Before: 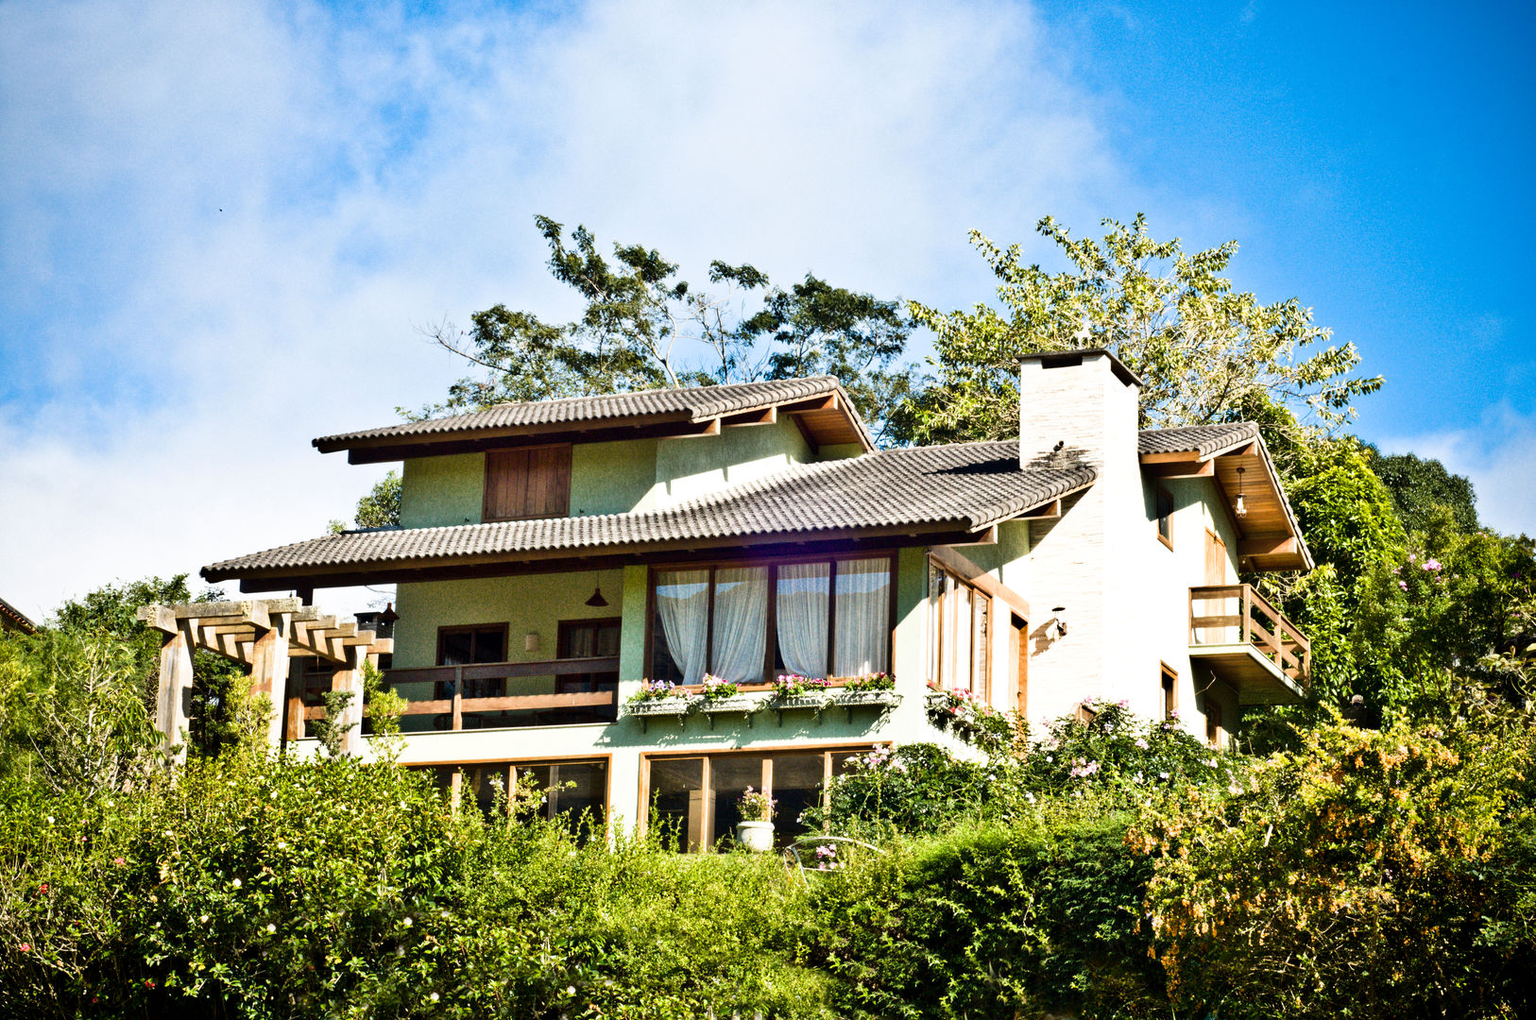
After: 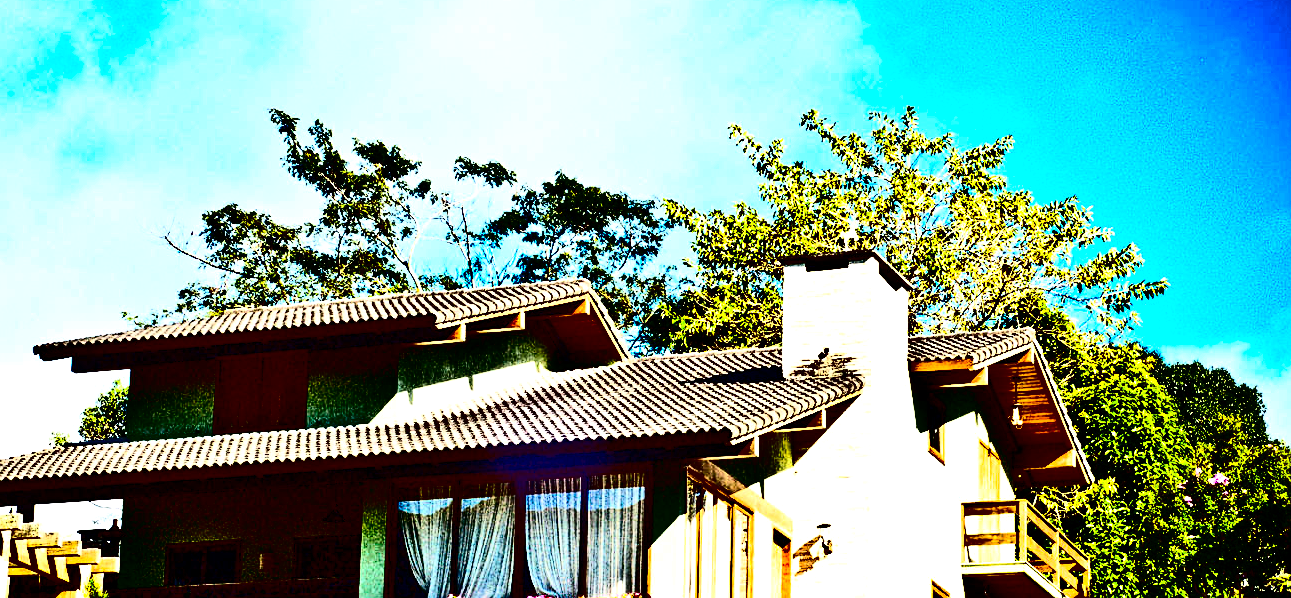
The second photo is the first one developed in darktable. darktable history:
sharpen: amount 0.49
contrast brightness saturation: contrast 0.756, brightness -0.998, saturation 0.985
local contrast: highlights 104%, shadows 99%, detail 120%, midtone range 0.2
crop: left 18.309%, top 11.103%, right 2.289%, bottom 33.495%
color balance rgb: perceptual saturation grading › global saturation 0.618%, perceptual brilliance grading › highlights 13.877%, perceptual brilliance grading › shadows -18.276%, global vibrance 20%
